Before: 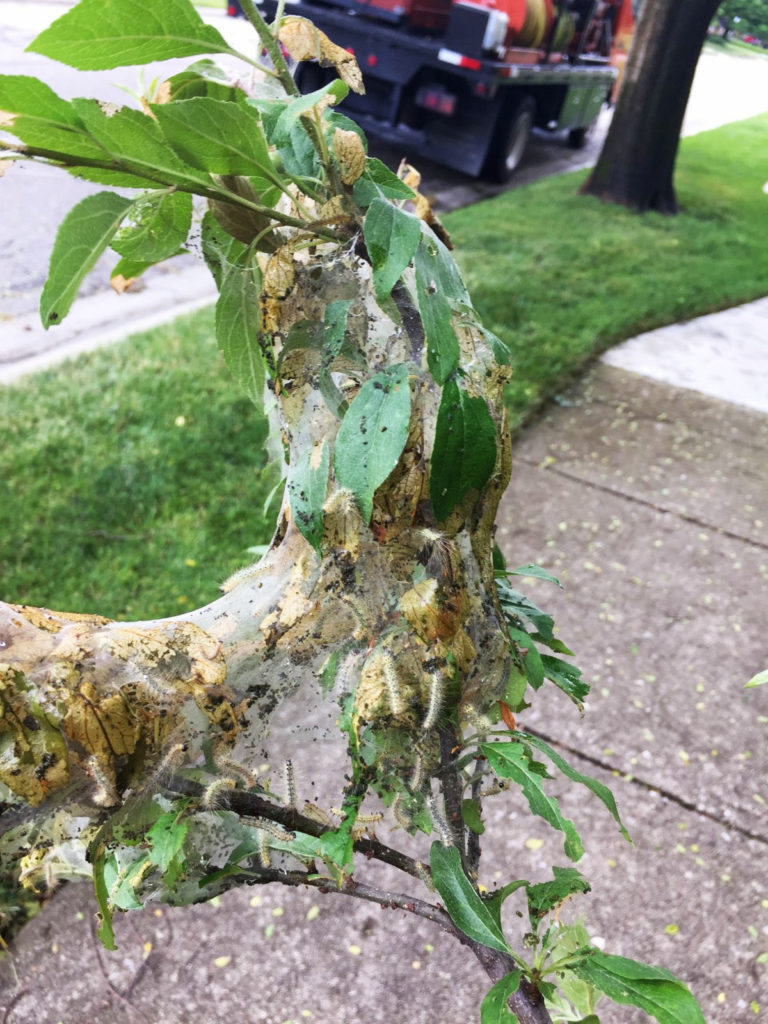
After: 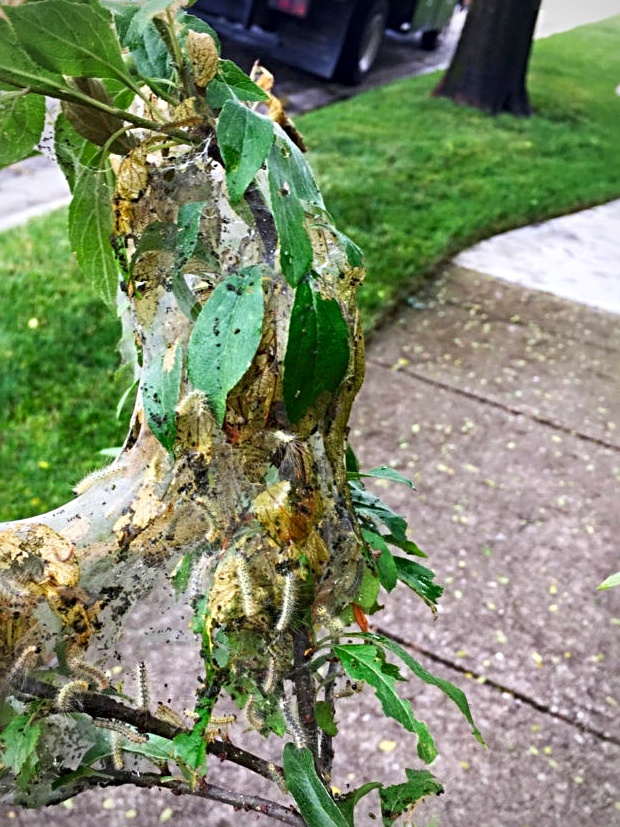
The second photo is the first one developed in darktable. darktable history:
vignetting: fall-off radius 60.92%
exposure: compensate highlight preservation false
contrast brightness saturation: brightness -0.02, saturation 0.35
crop: left 19.159%, top 9.58%, bottom 9.58%
local contrast: highlights 100%, shadows 100%, detail 120%, midtone range 0.2
sharpen: radius 4
